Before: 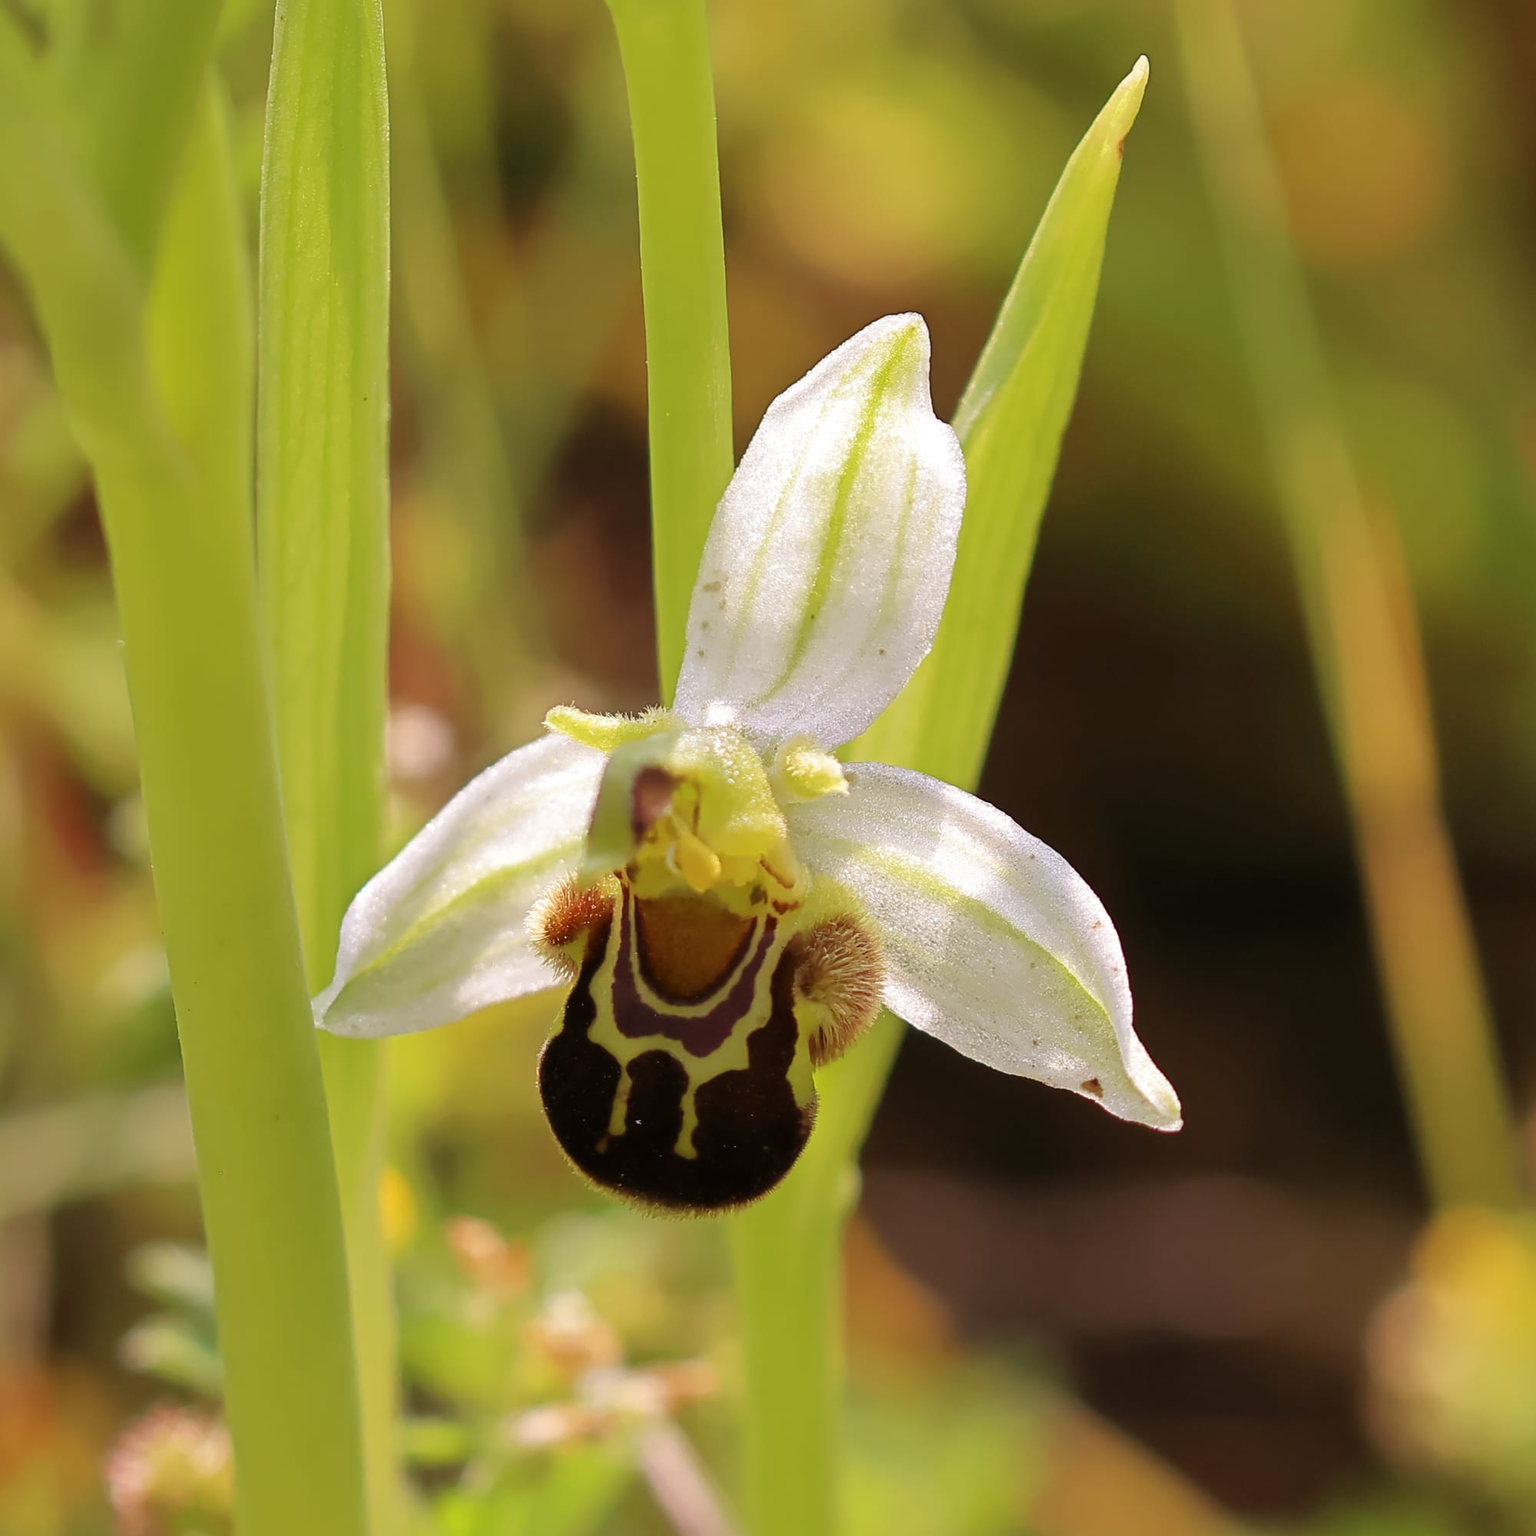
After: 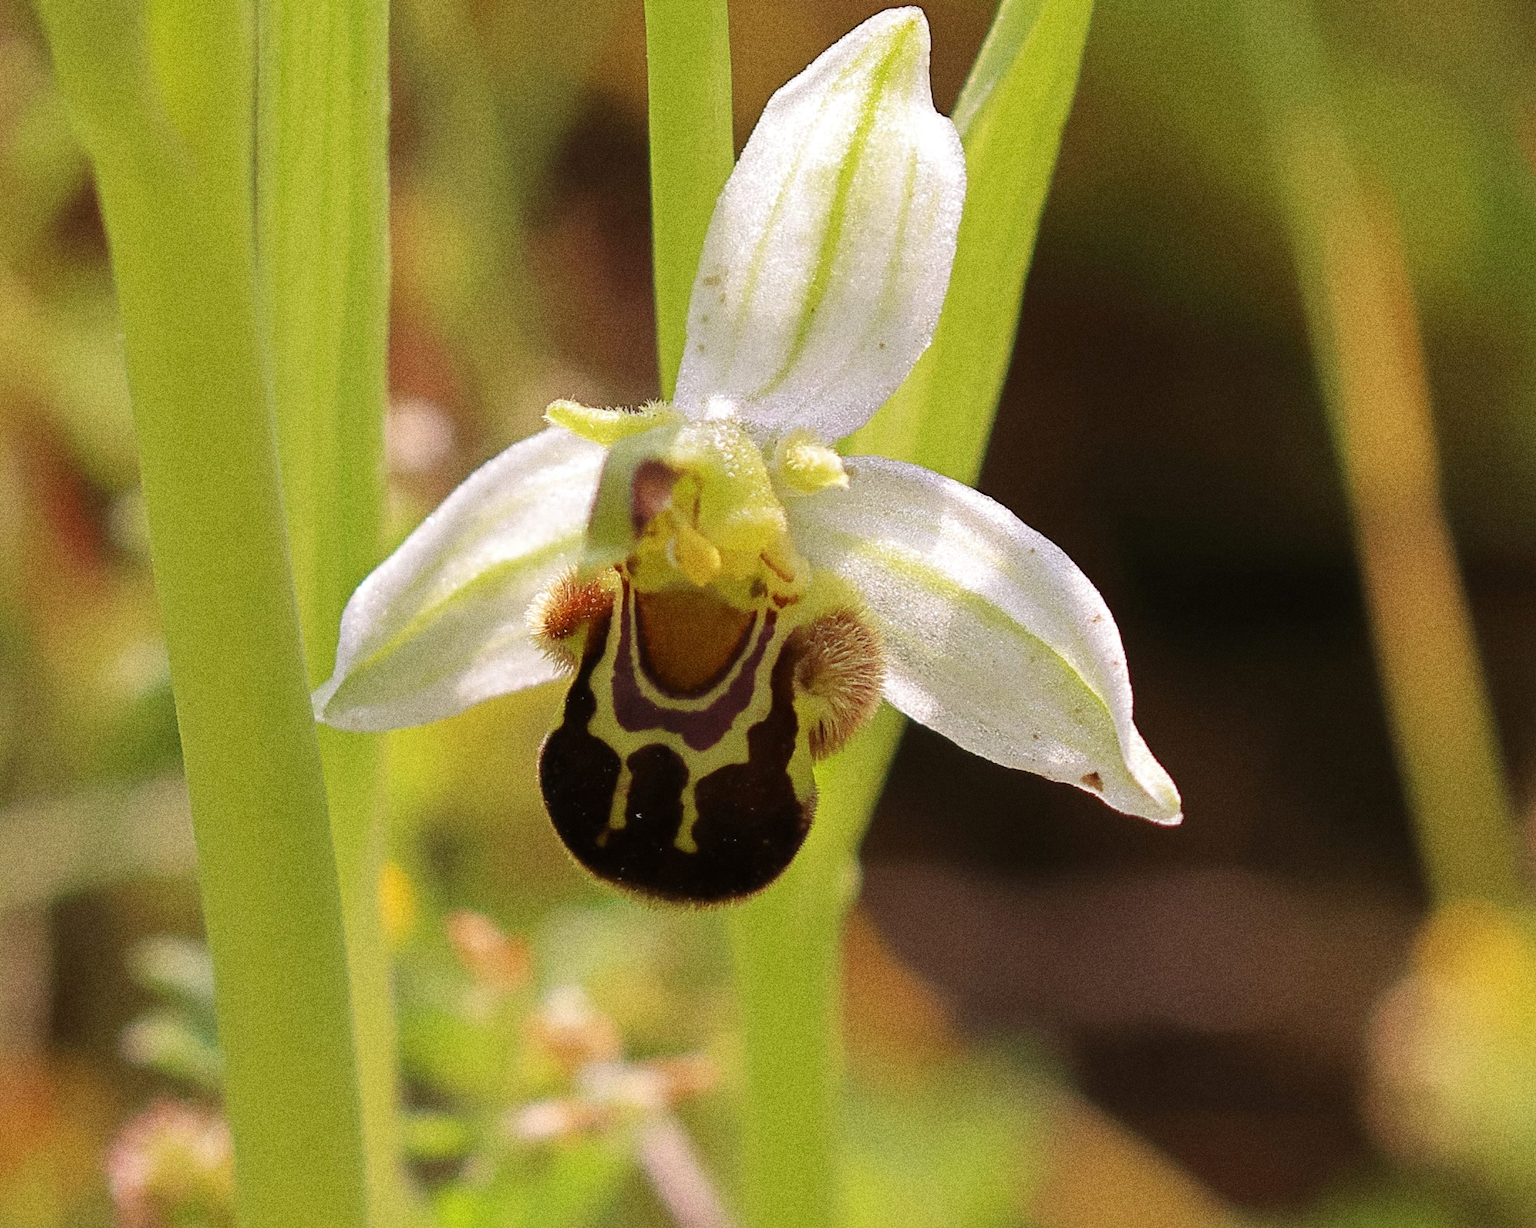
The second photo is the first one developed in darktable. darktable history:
crop and rotate: top 19.998%
grain: strength 49.07%
